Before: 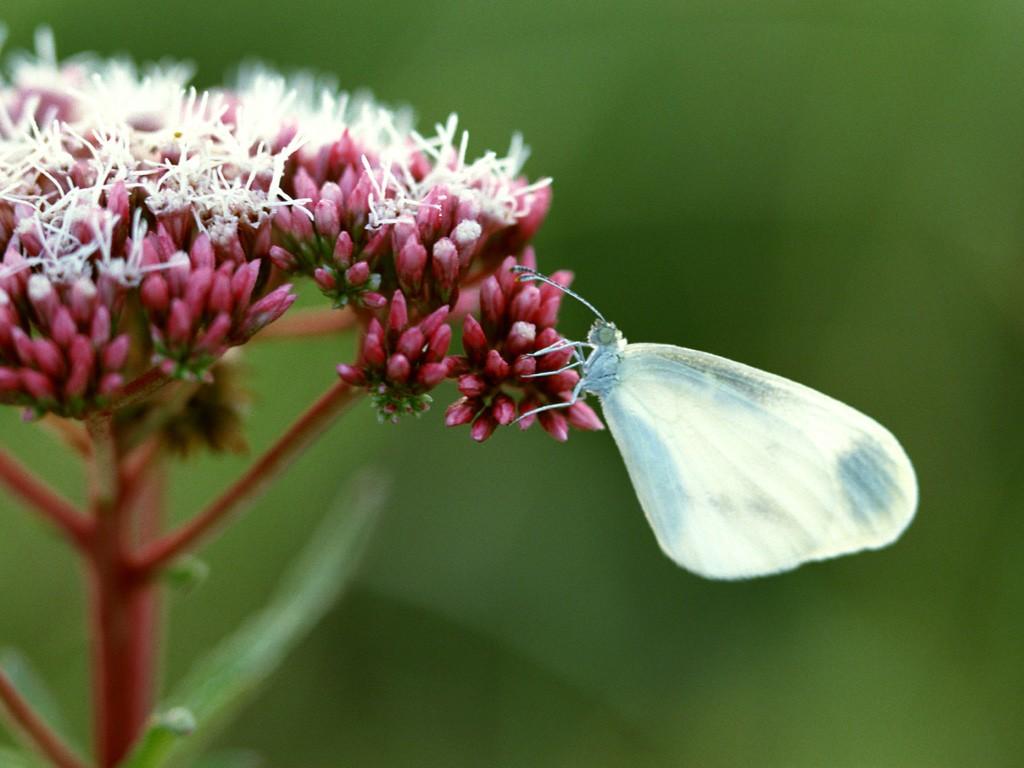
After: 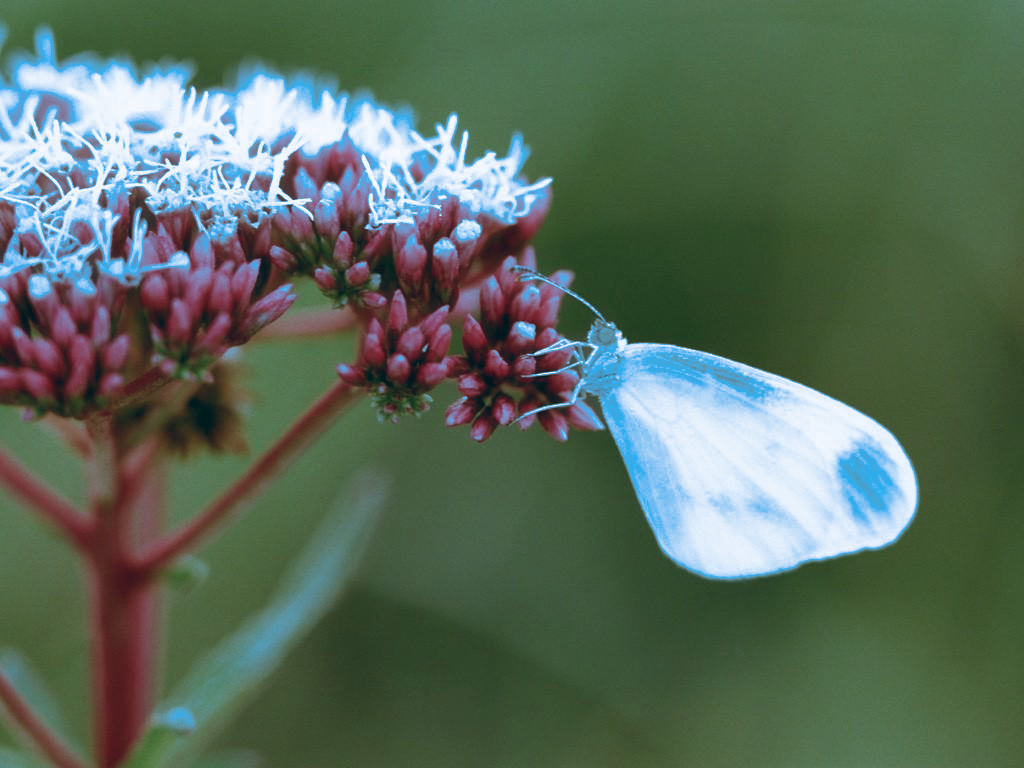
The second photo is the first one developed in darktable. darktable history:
haze removal: strength -0.1, adaptive false
split-toning: shadows › hue 220°, shadows › saturation 0.64, highlights › hue 220°, highlights › saturation 0.64, balance 0, compress 5.22%
shadows and highlights: shadows 37.27, highlights -28.18, soften with gaussian
sharpen: radius 2.883, amount 0.868, threshold 47.523
color balance: lift [1.003, 0.993, 1.001, 1.007], gamma [1.018, 1.072, 0.959, 0.928], gain [0.974, 0.873, 1.031, 1.127]
